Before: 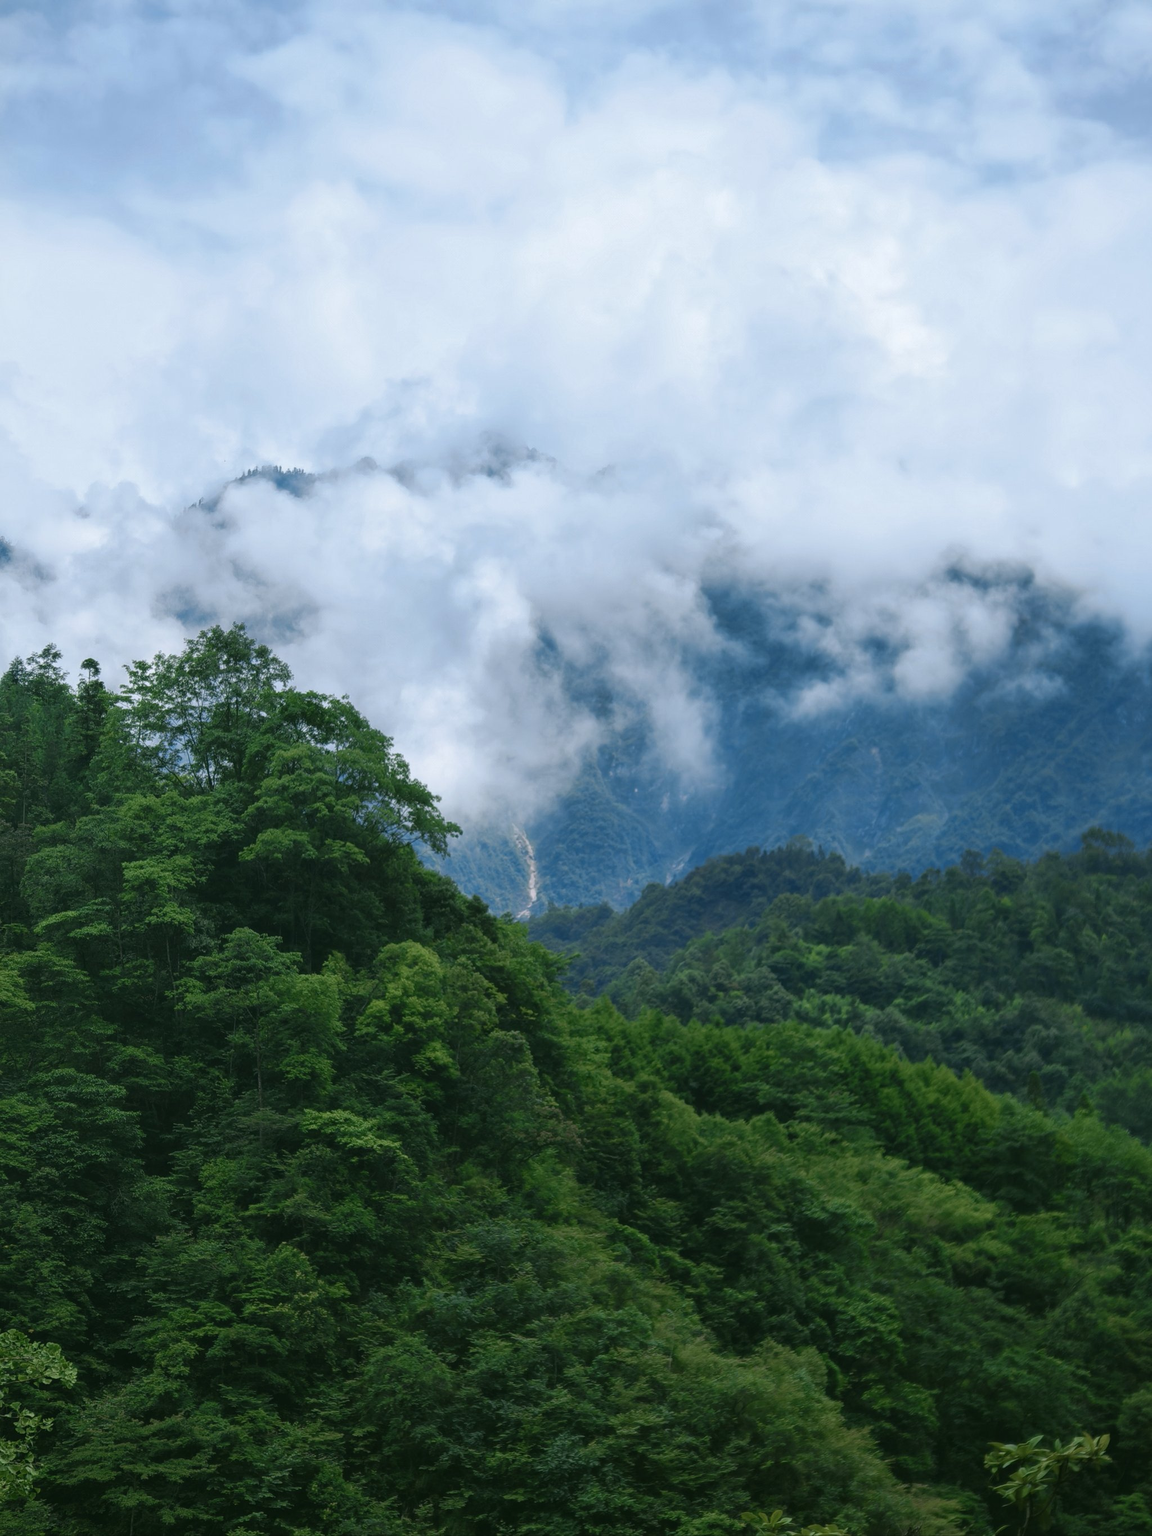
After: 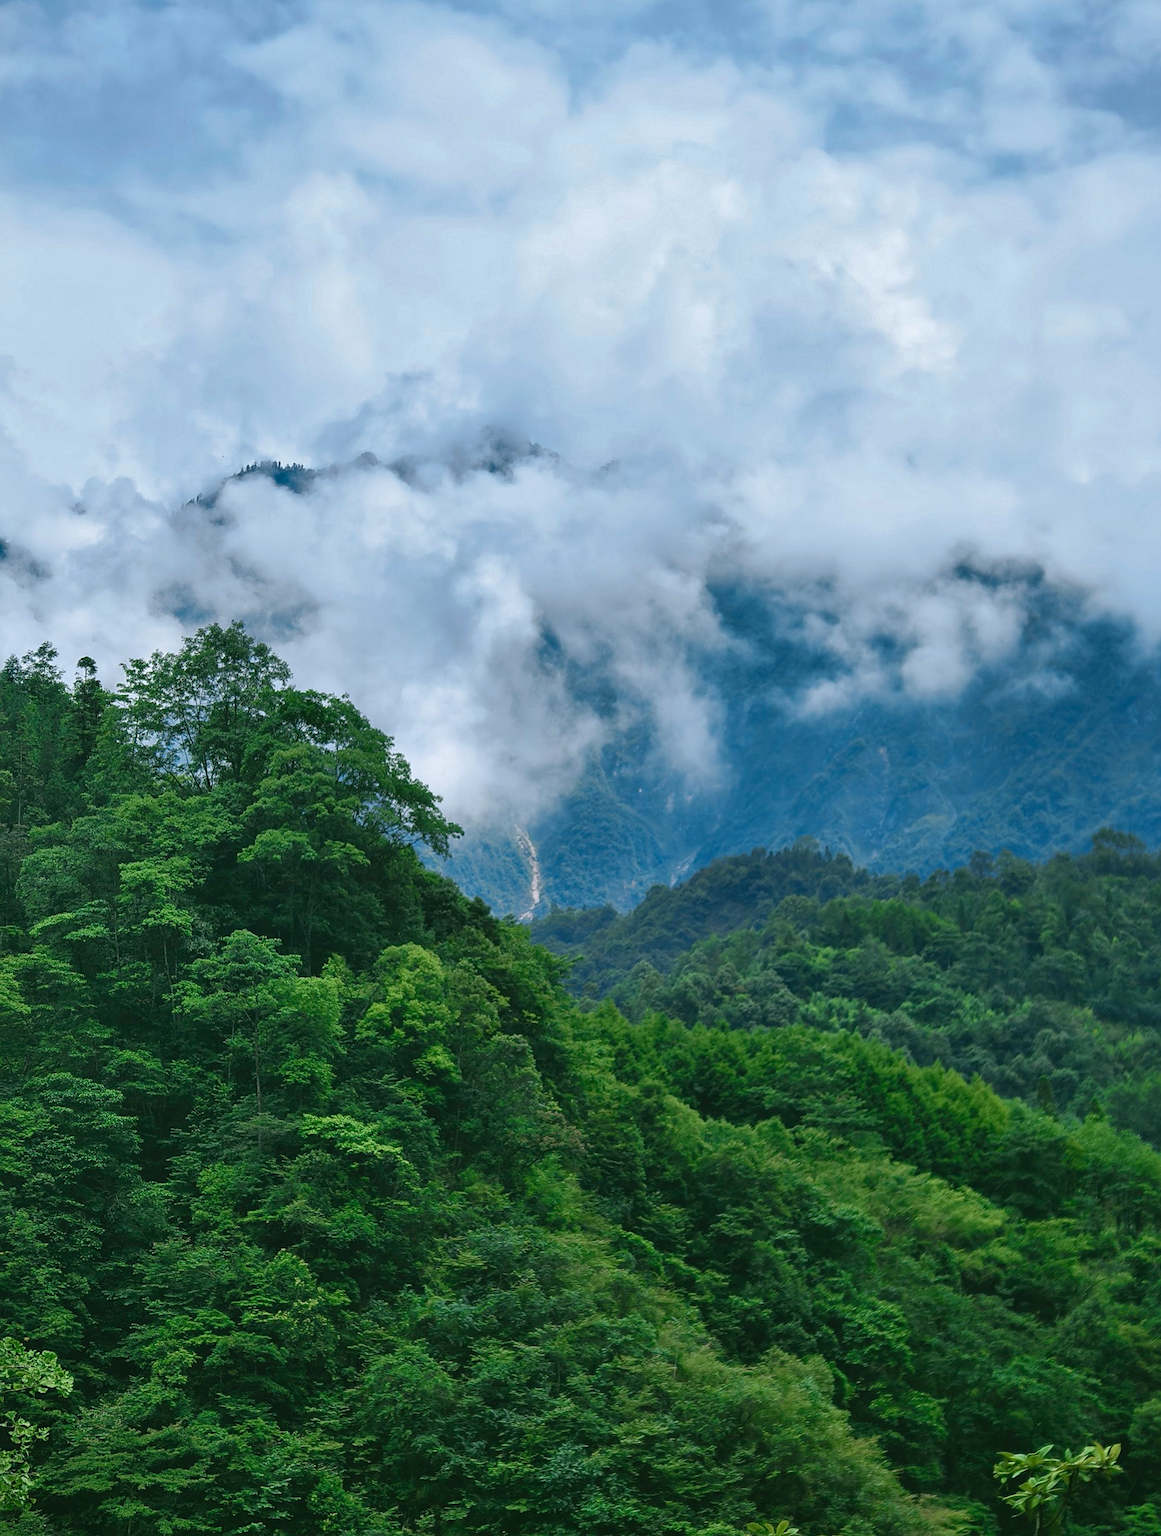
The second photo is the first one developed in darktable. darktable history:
shadows and highlights: soften with gaussian
sharpen: on, module defaults
crop: left 0.451%, top 0.735%, right 0.129%, bottom 0.688%
